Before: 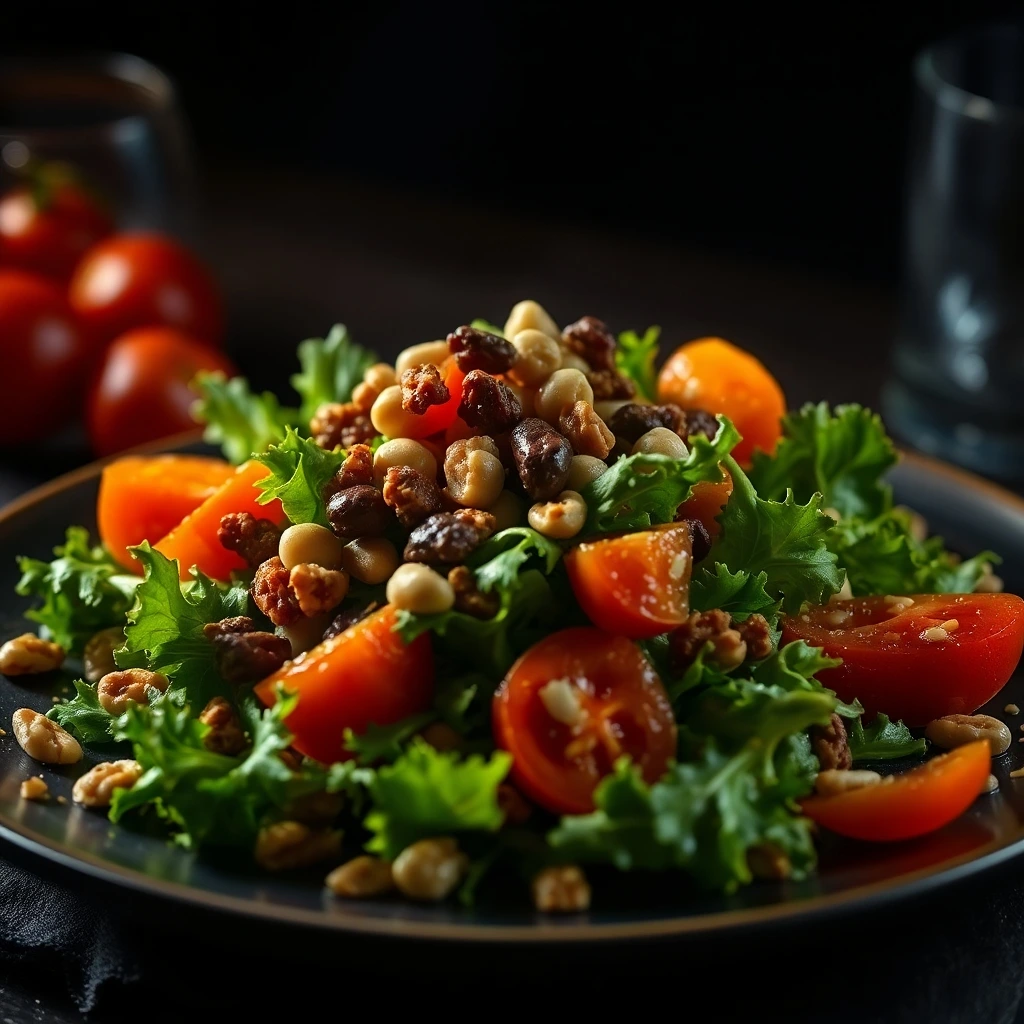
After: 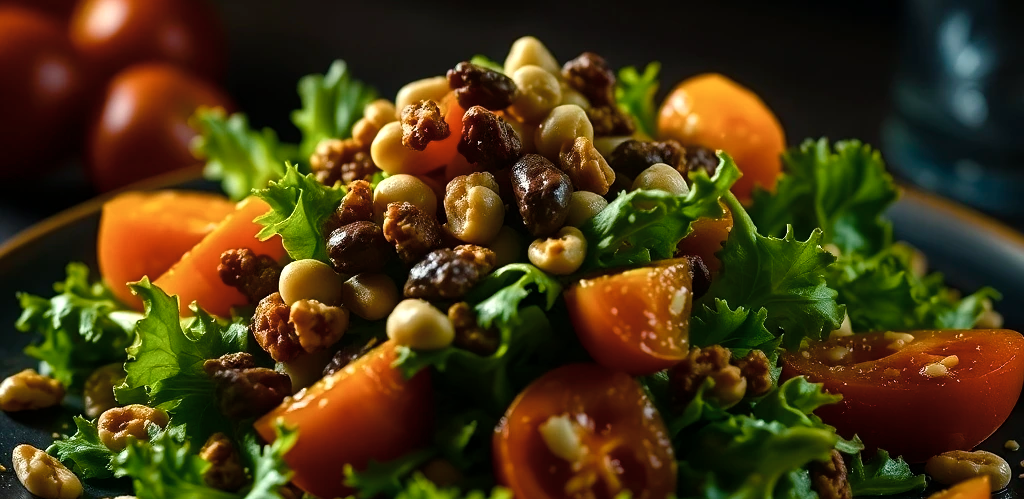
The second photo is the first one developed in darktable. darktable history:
color balance rgb: shadows lift › chroma 2.638%, shadows lift › hue 189.11°, linear chroma grading › global chroma 9.678%, perceptual saturation grading › global saturation 20%, perceptual saturation grading › highlights -24.995%, perceptual saturation grading › shadows 25.007%, global vibrance 30.472%, contrast 9.5%
color correction: highlights b* 0.058, saturation 0.786
crop and rotate: top 25.81%, bottom 25.457%
